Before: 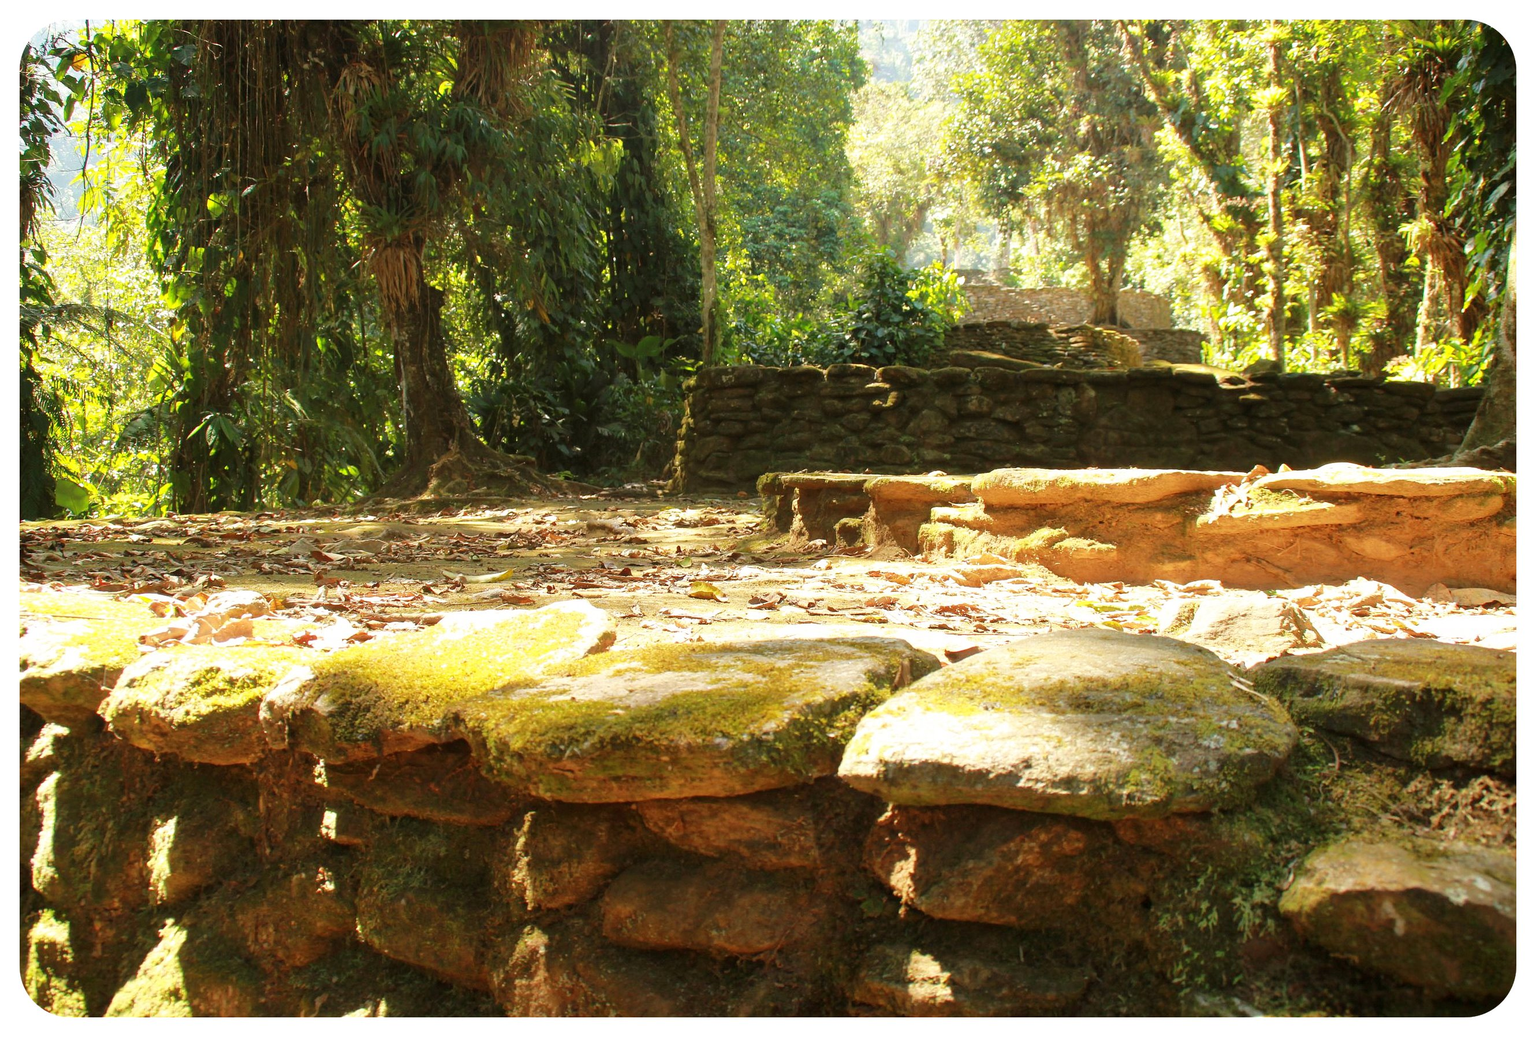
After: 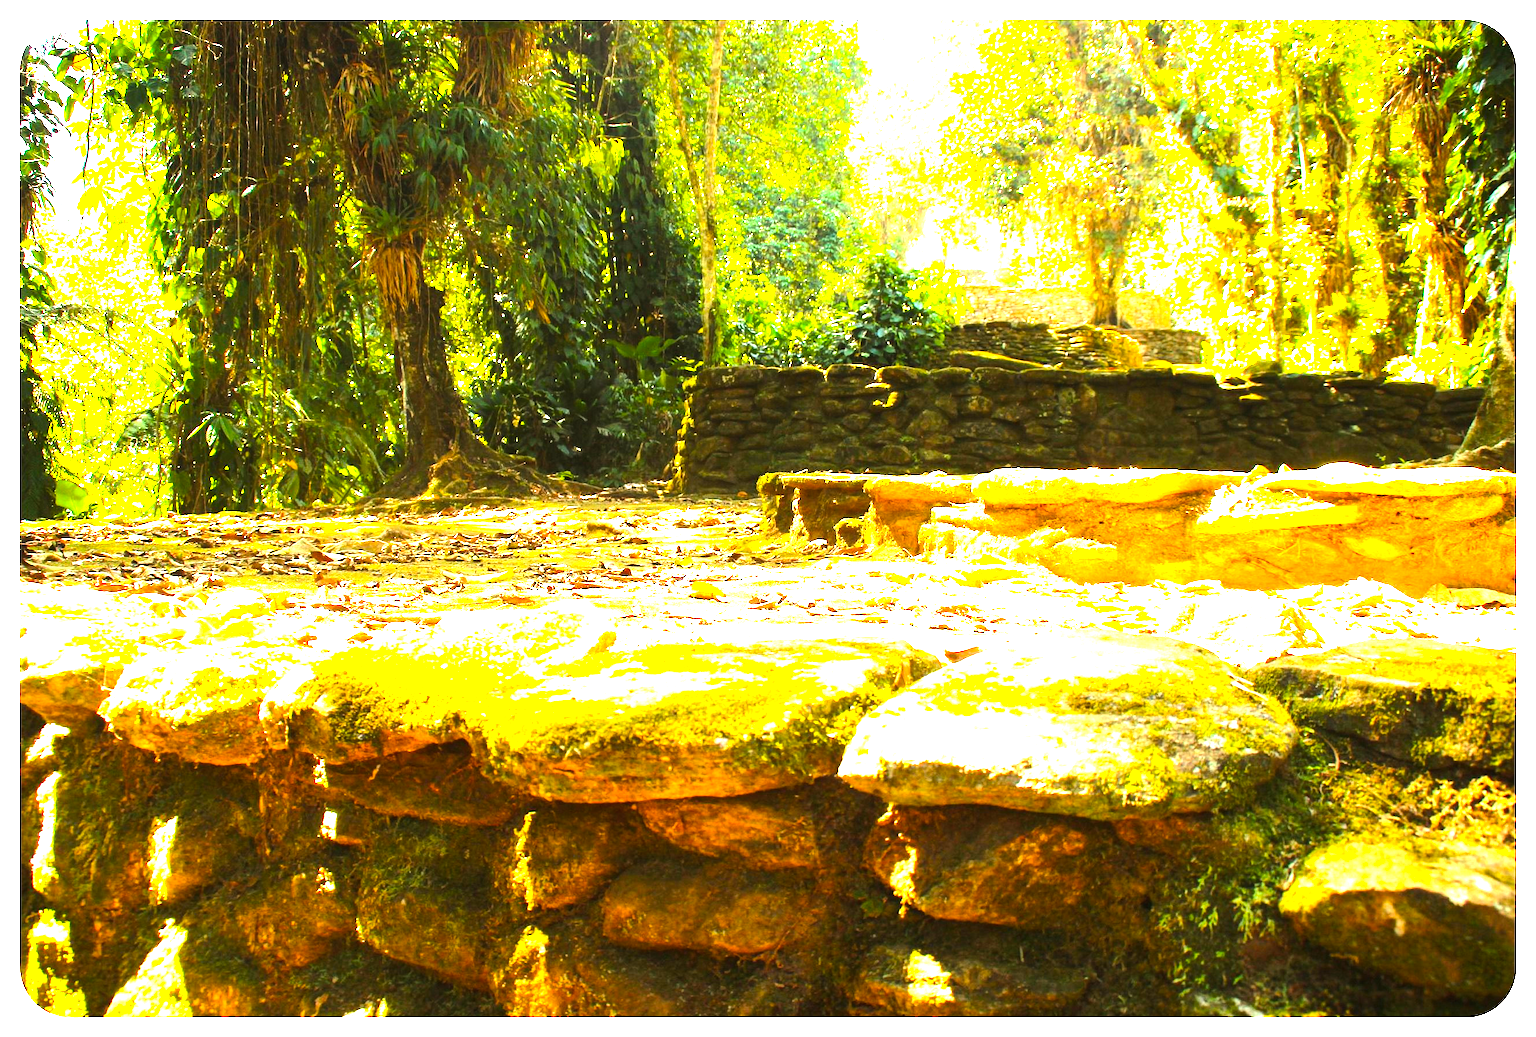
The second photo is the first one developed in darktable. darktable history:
tone equalizer: -8 EV -0.75 EV, -7 EV -0.7 EV, -6 EV -0.6 EV, -5 EV -0.4 EV, -3 EV 0.4 EV, -2 EV 0.6 EV, -1 EV 0.7 EV, +0 EV 0.75 EV, edges refinement/feathering 500, mask exposure compensation -1.57 EV, preserve details no
color balance rgb: perceptual saturation grading › global saturation 36%, perceptual brilliance grading › global brilliance 10%, global vibrance 20%
exposure: black level correction -0.002, exposure 1.115 EV, compensate highlight preservation false
